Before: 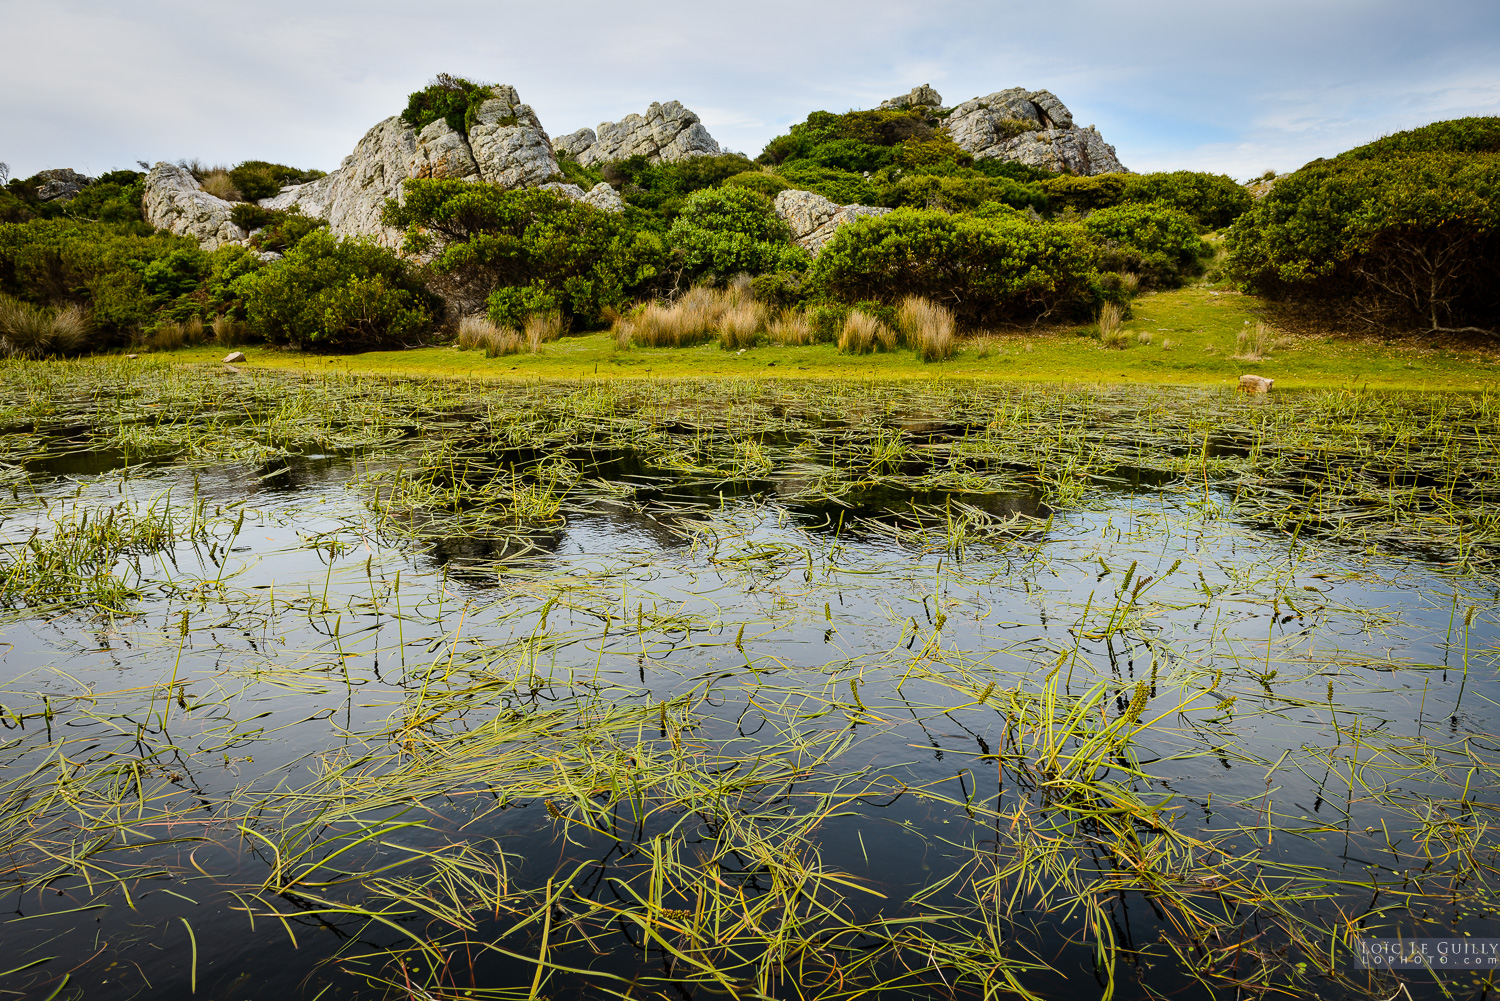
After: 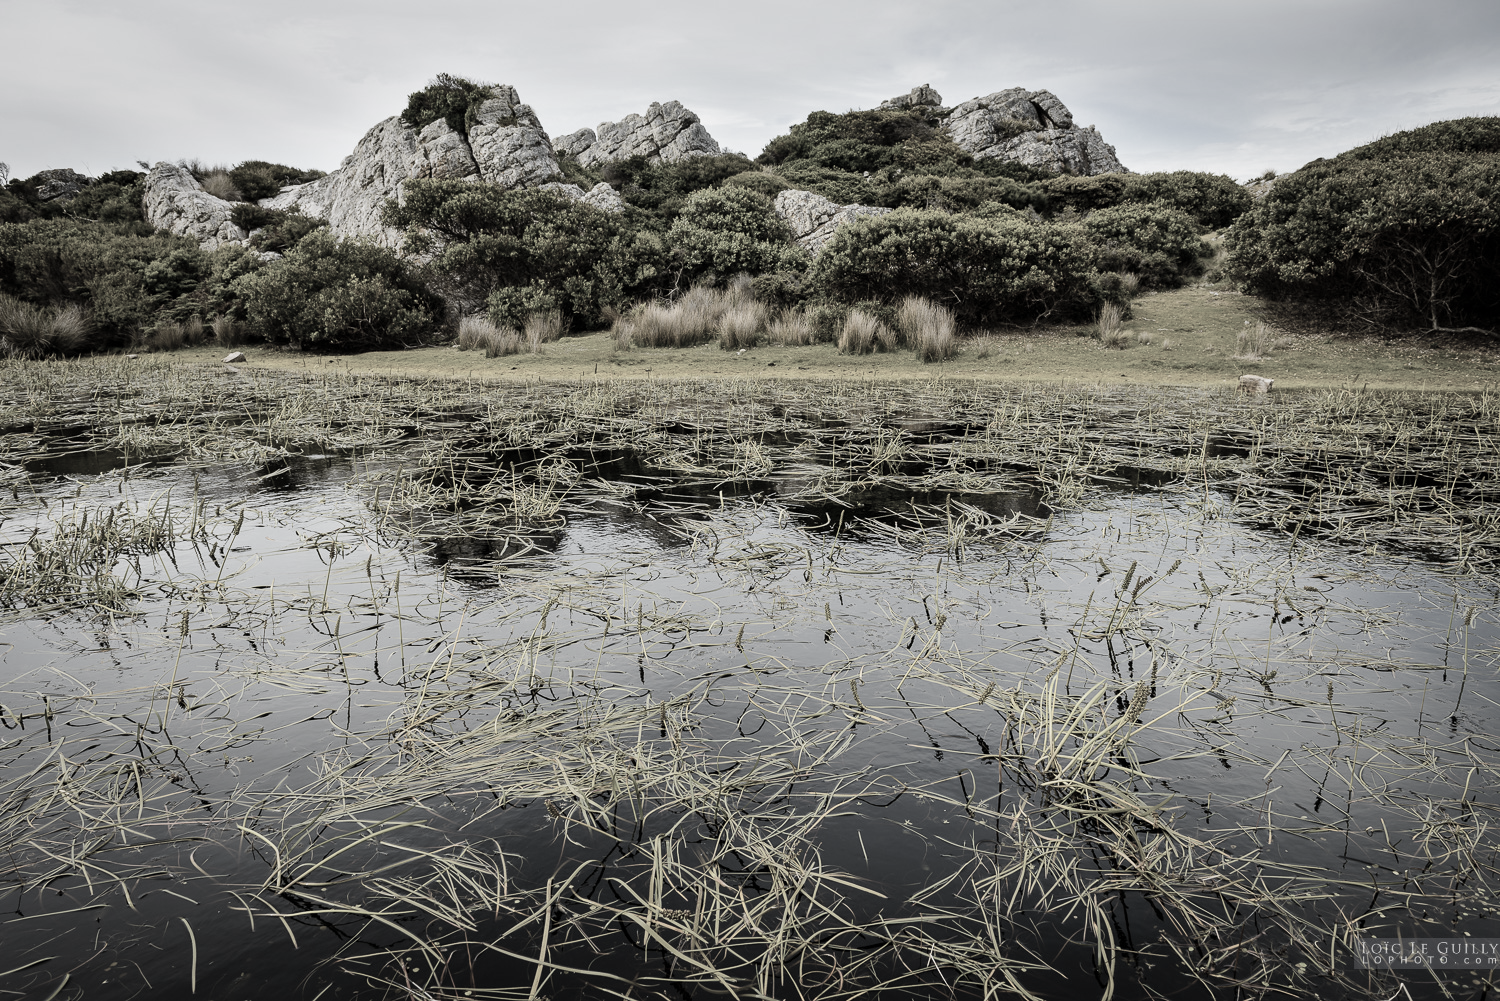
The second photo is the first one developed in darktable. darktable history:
color contrast: green-magenta contrast 0.81
color correction: saturation 0.2
